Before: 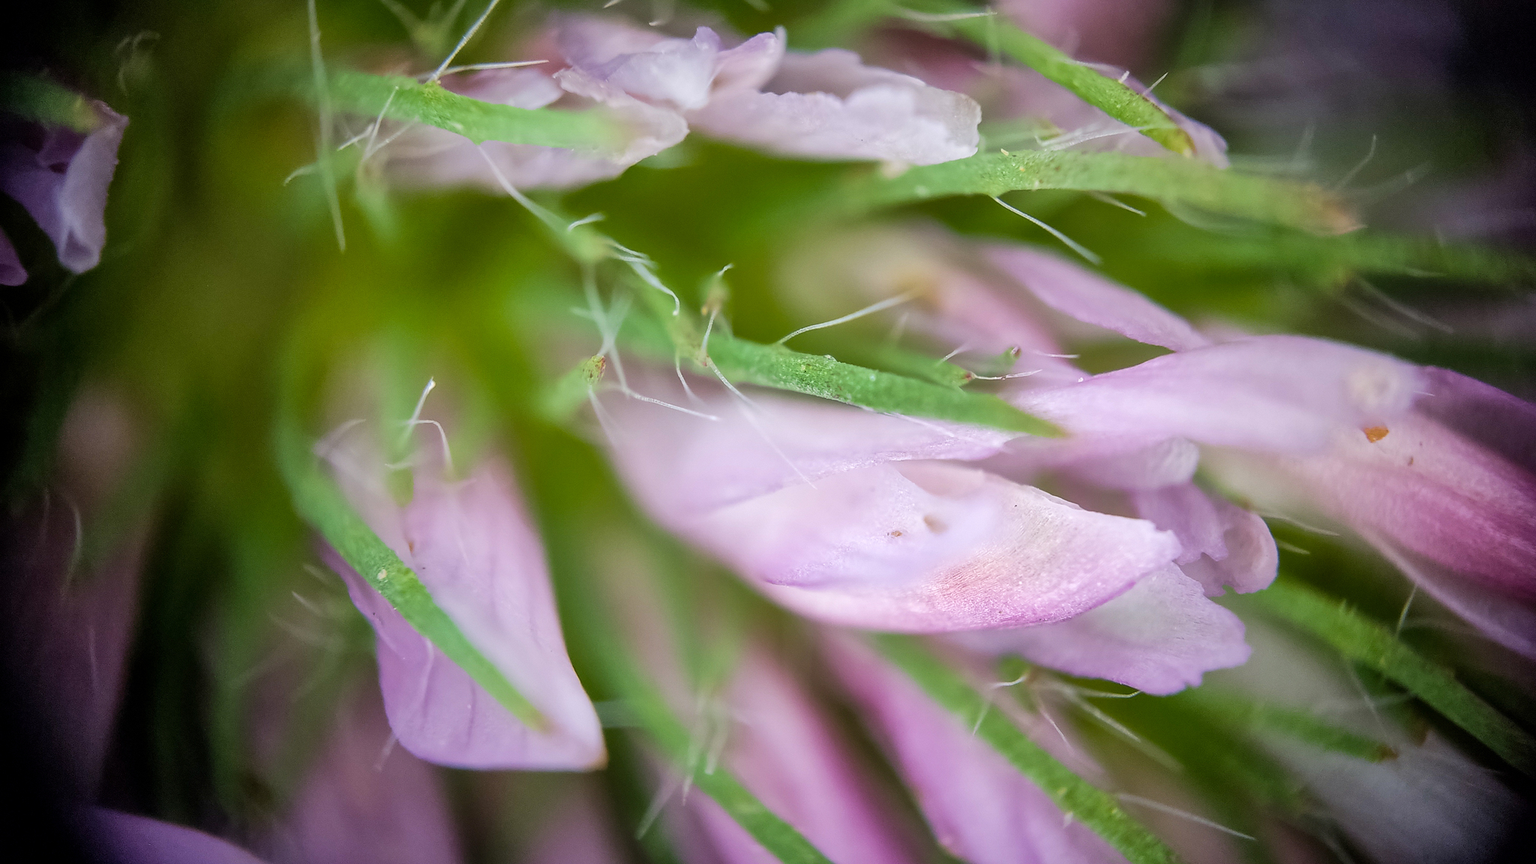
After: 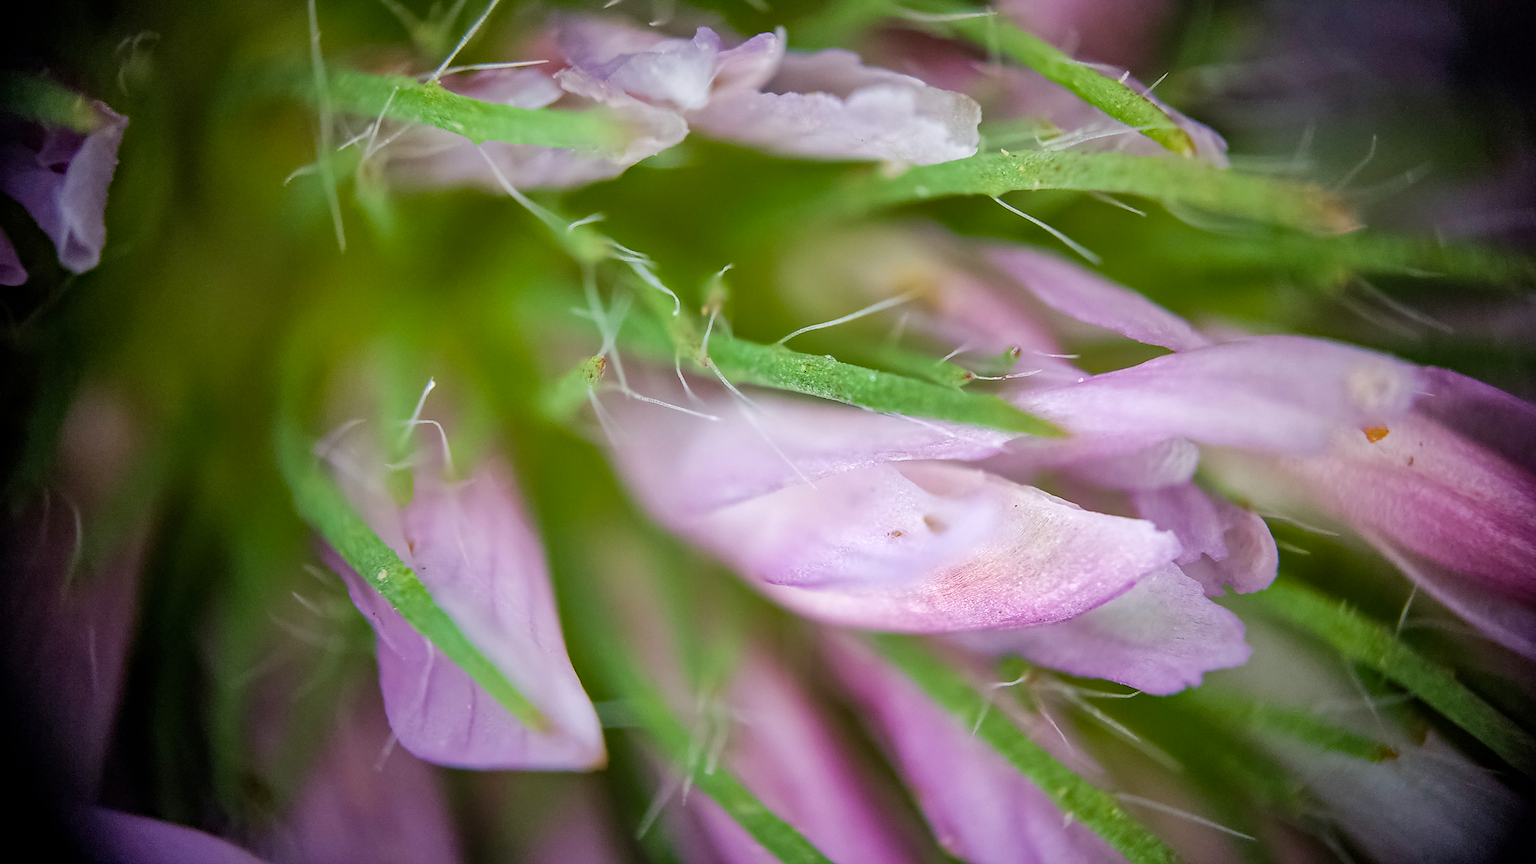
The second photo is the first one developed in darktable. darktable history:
haze removal: strength 0.286, distance 0.249, adaptive false
